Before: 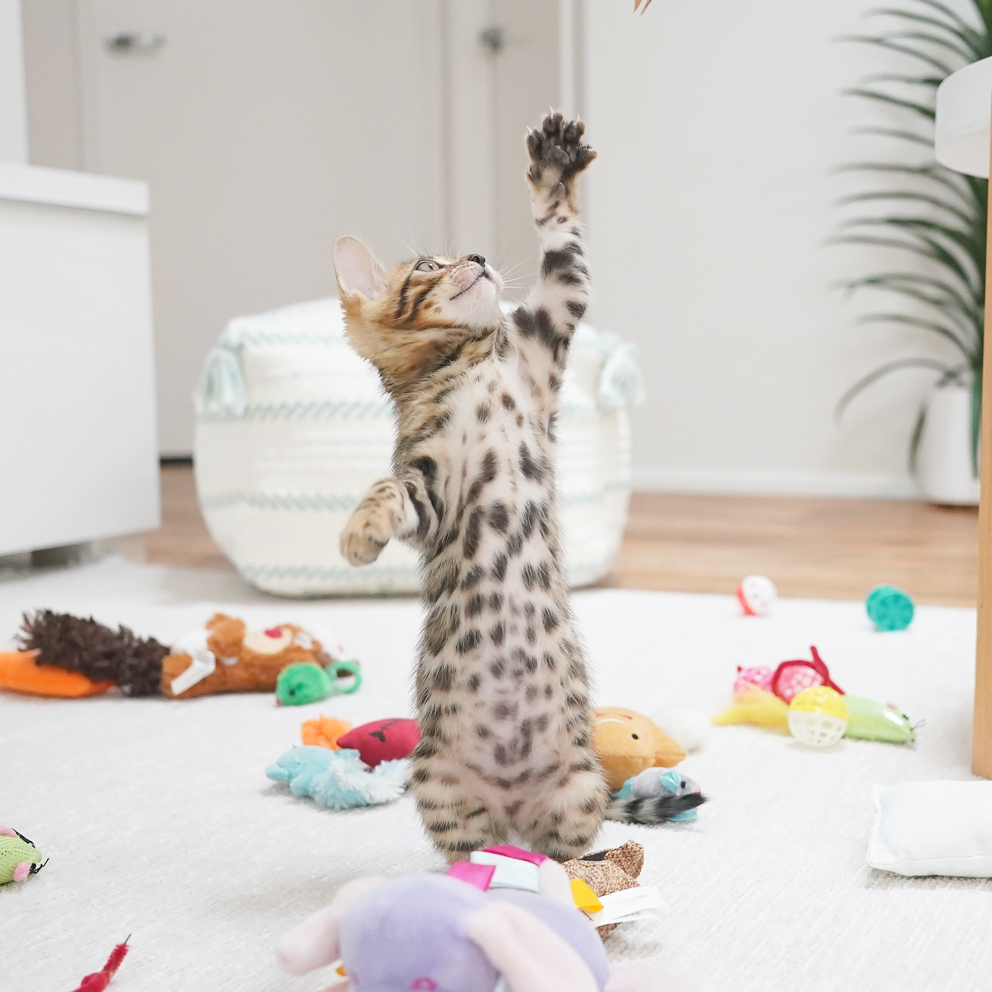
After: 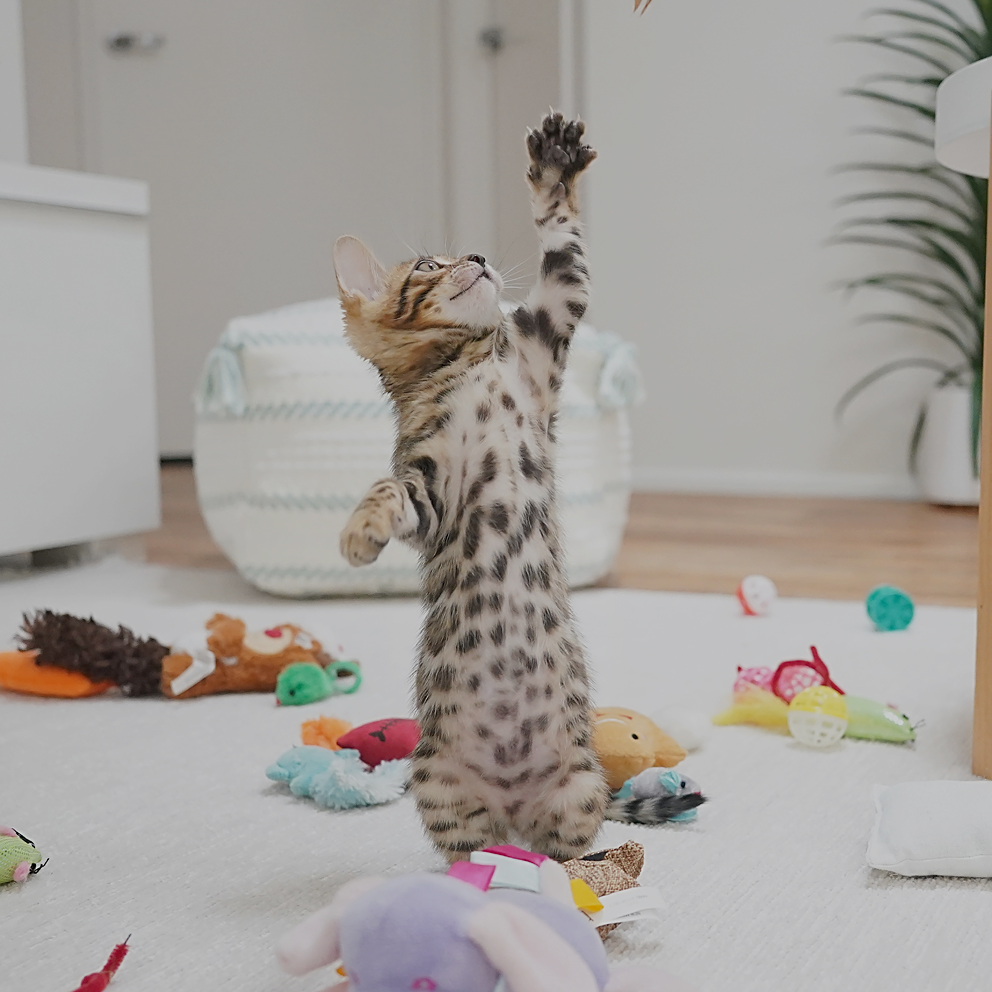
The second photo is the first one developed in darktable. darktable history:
sharpen: on, module defaults
exposure: black level correction 0, exposure -0.773 EV, compensate highlight preservation false
